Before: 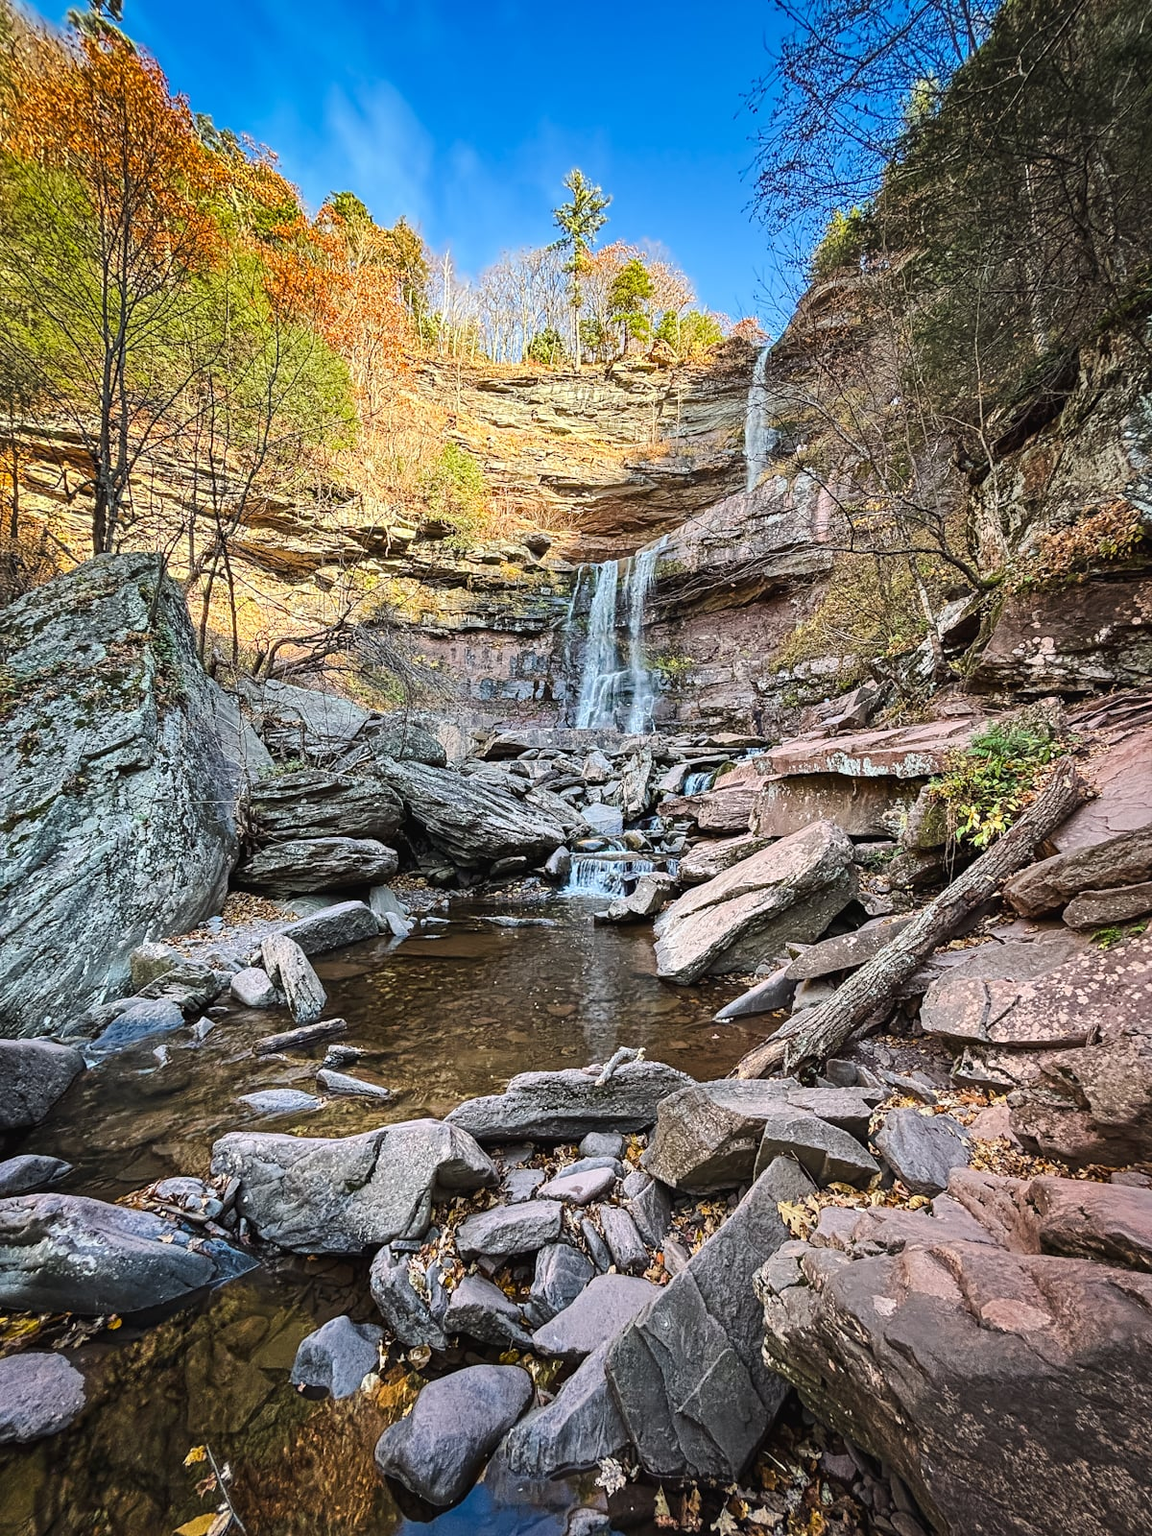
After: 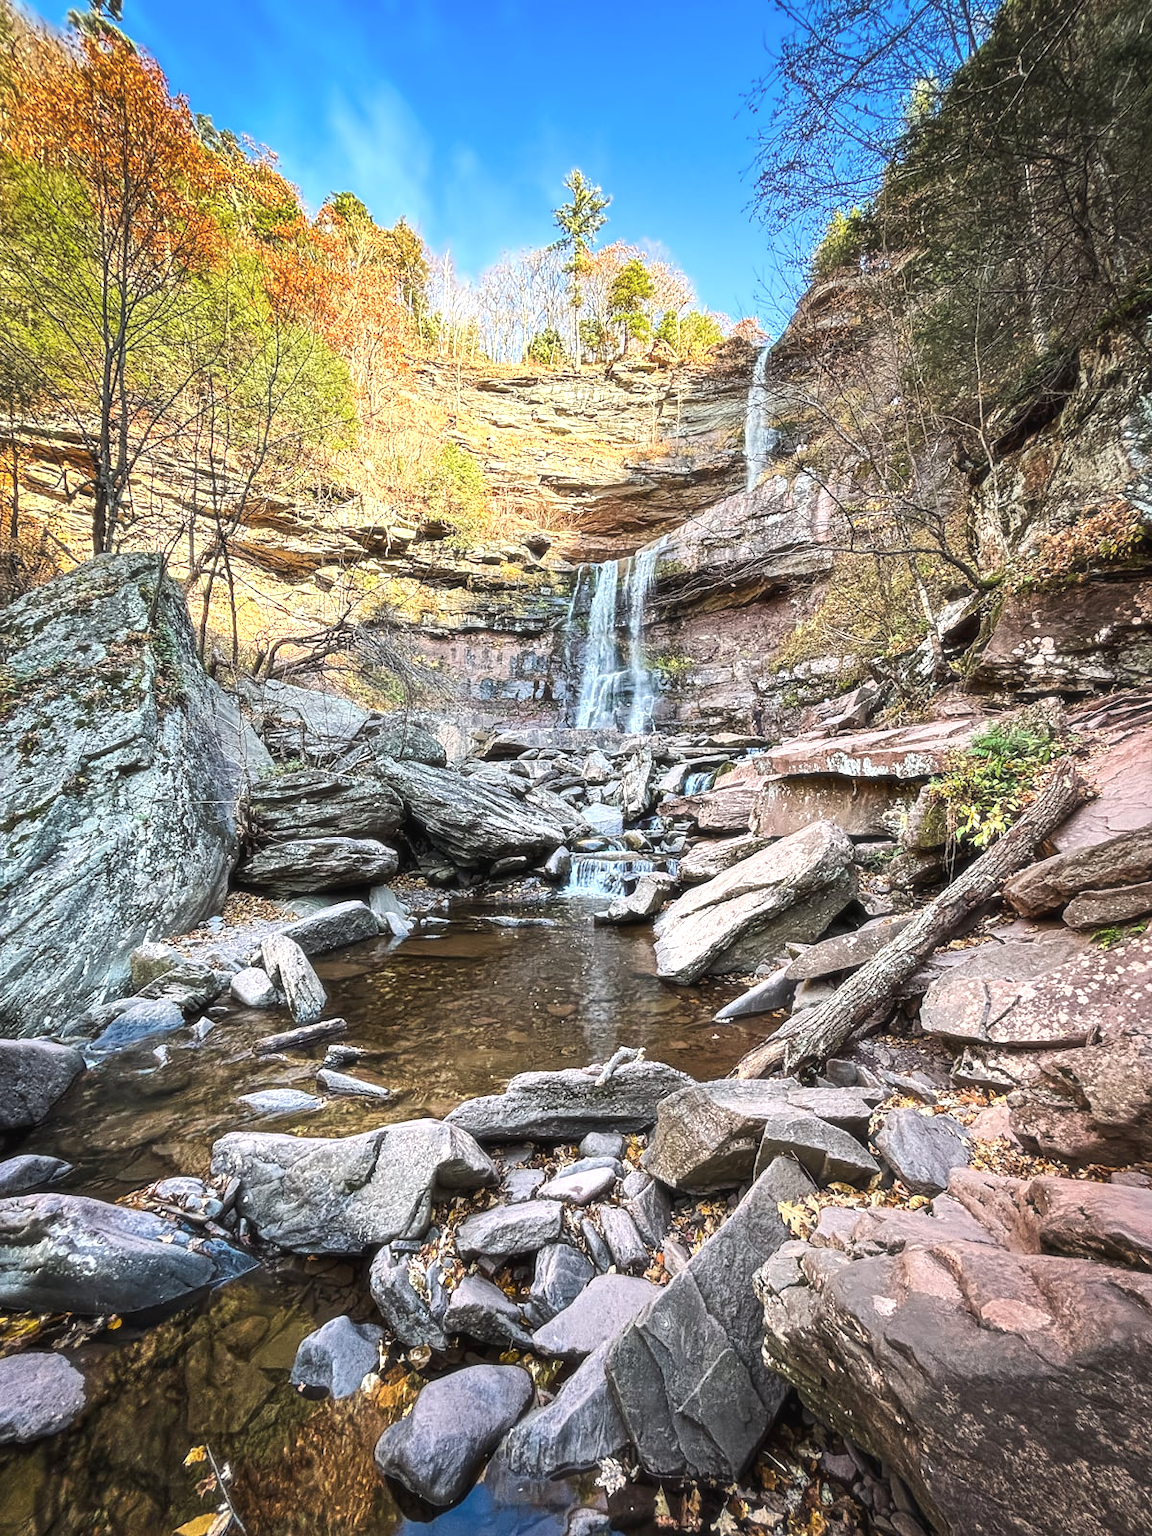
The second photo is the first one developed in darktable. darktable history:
white balance: emerald 1
exposure: black level correction 0.001, exposure 0.5 EV, compensate exposure bias true, compensate highlight preservation false
soften: size 10%, saturation 50%, brightness 0.2 EV, mix 10%
